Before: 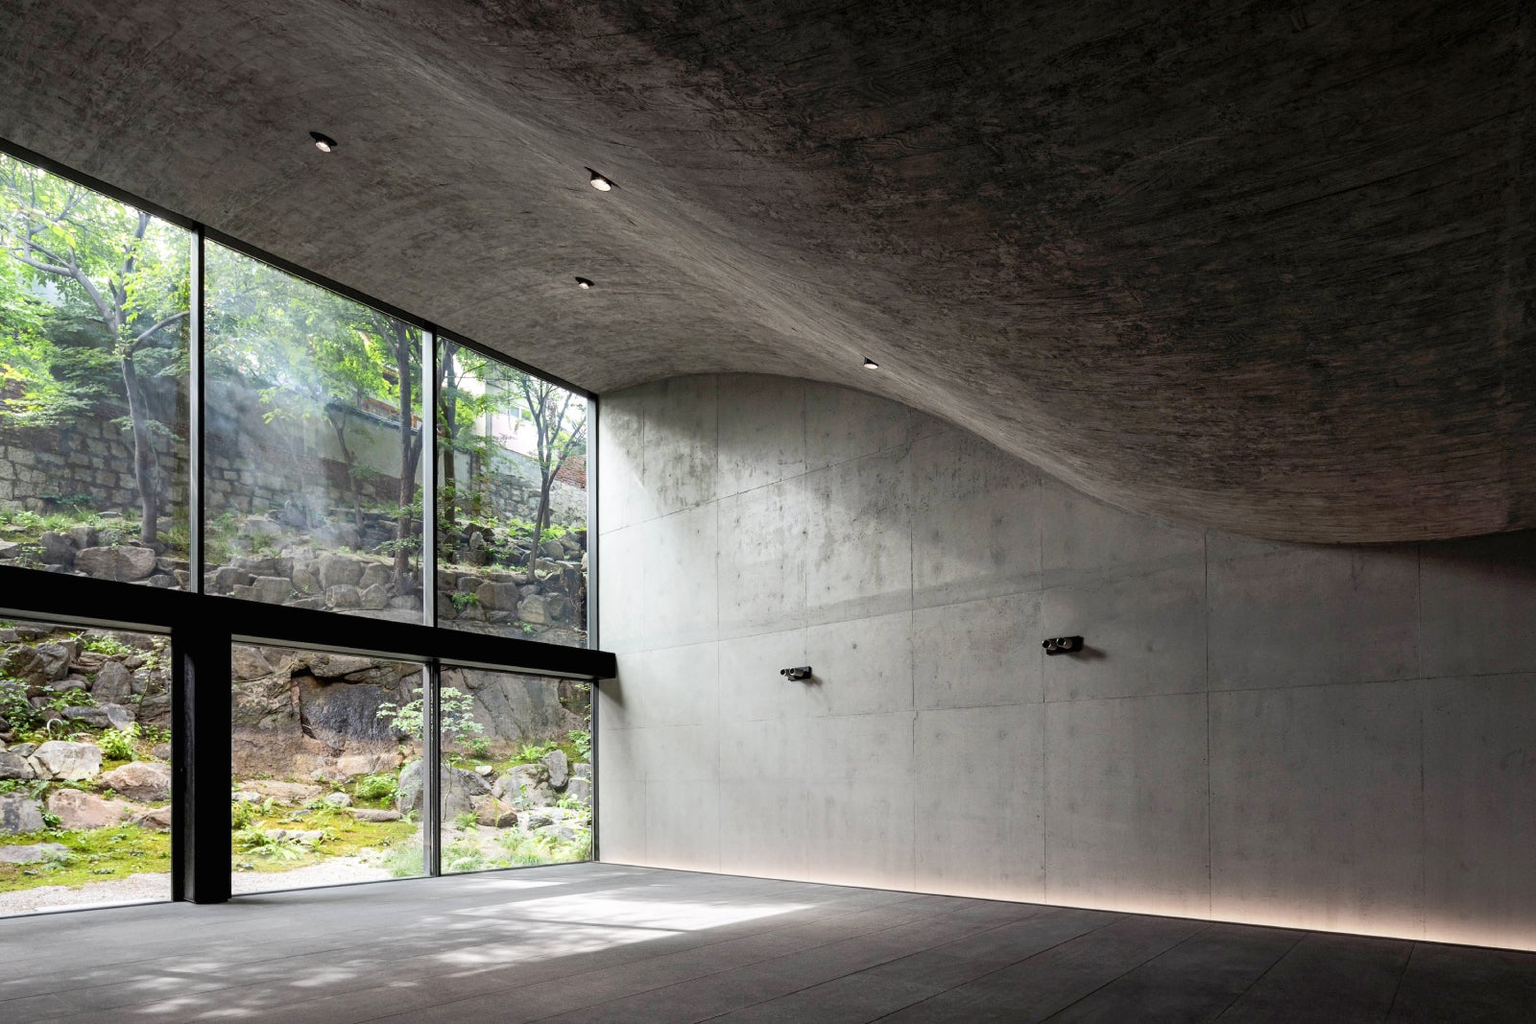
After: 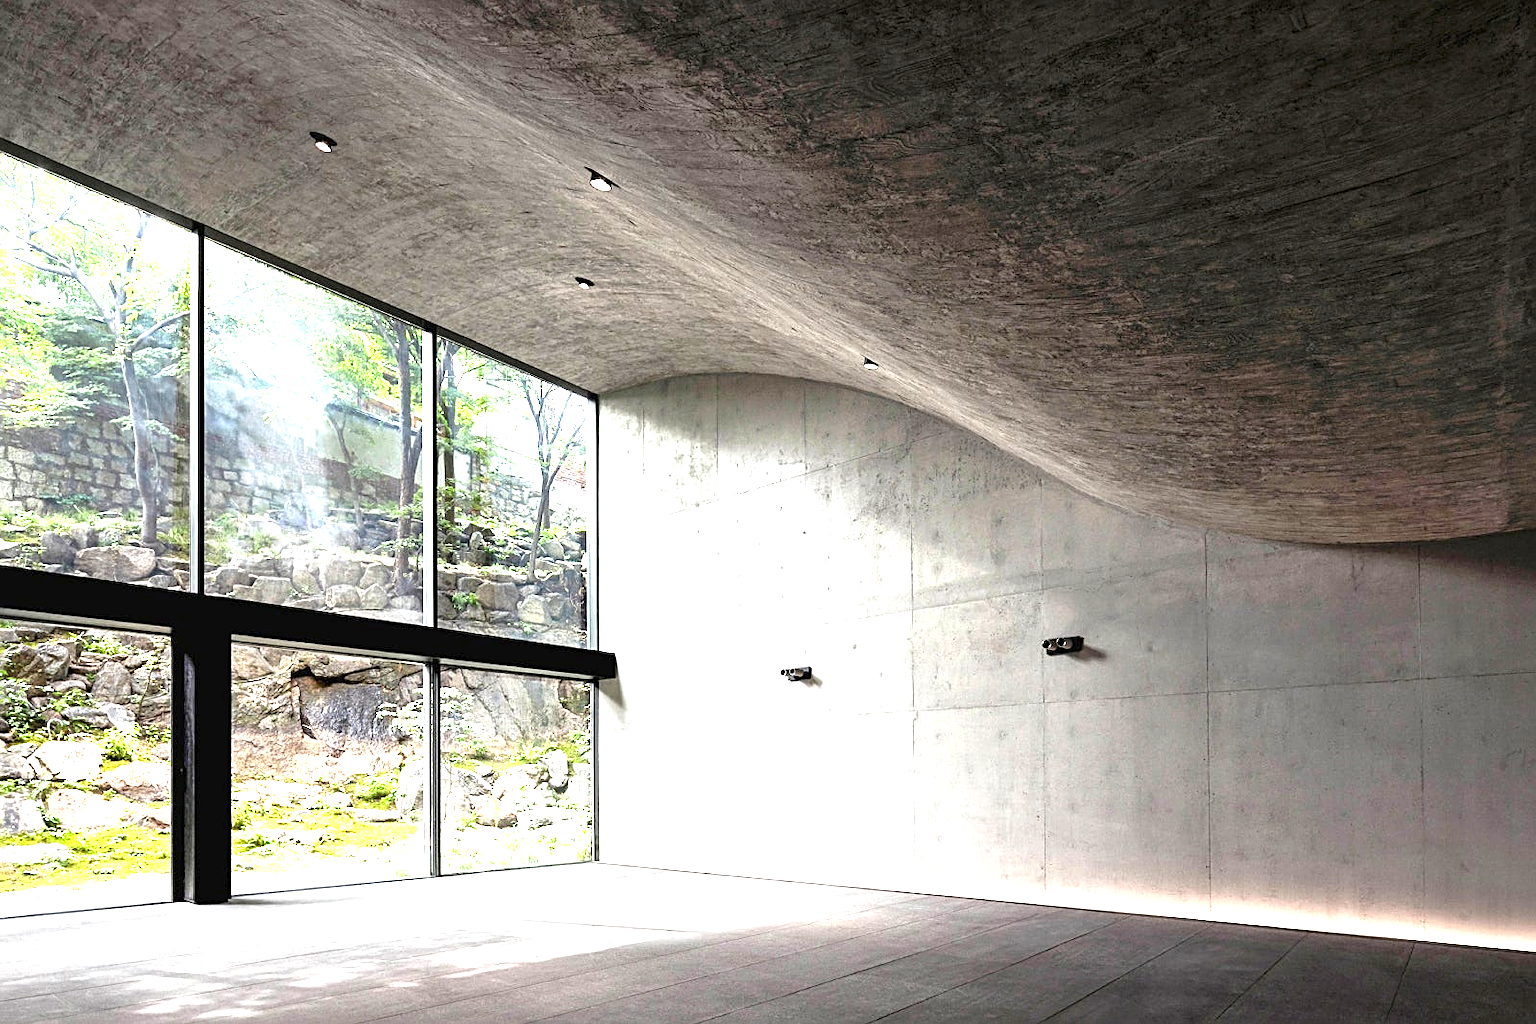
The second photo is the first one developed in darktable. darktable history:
sharpen: on, module defaults
exposure: black level correction 0, exposure 1.625 EV, compensate exposure bias true, compensate highlight preservation false
